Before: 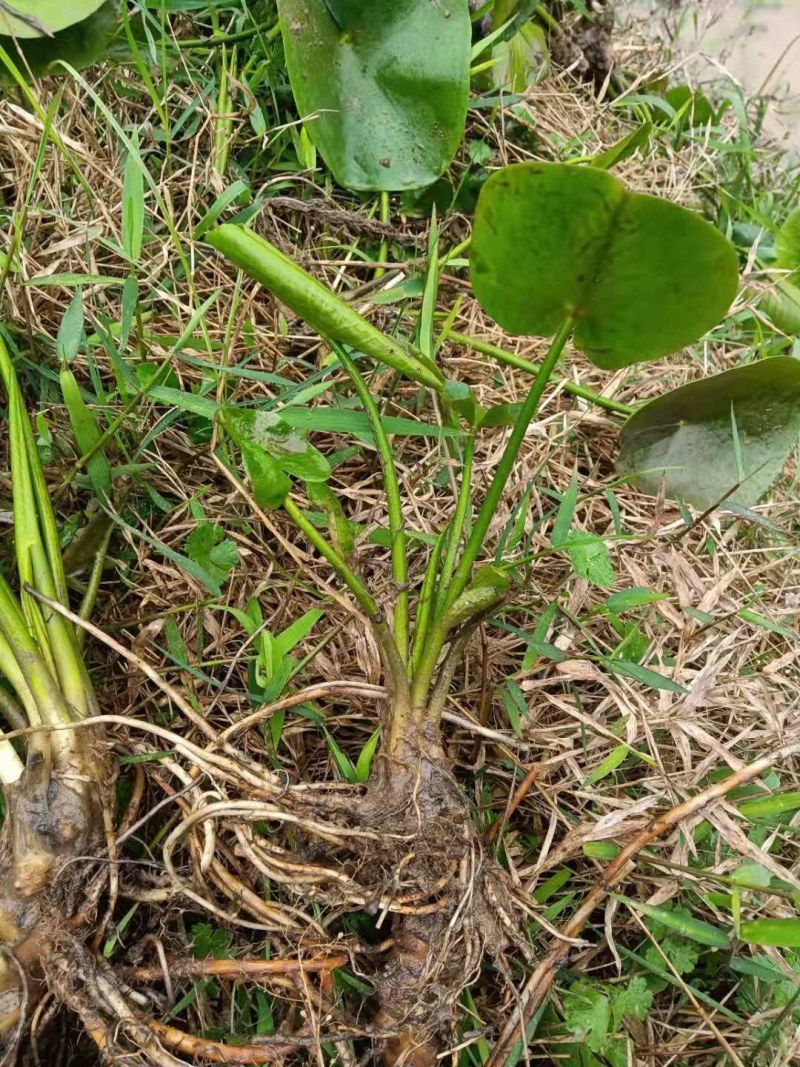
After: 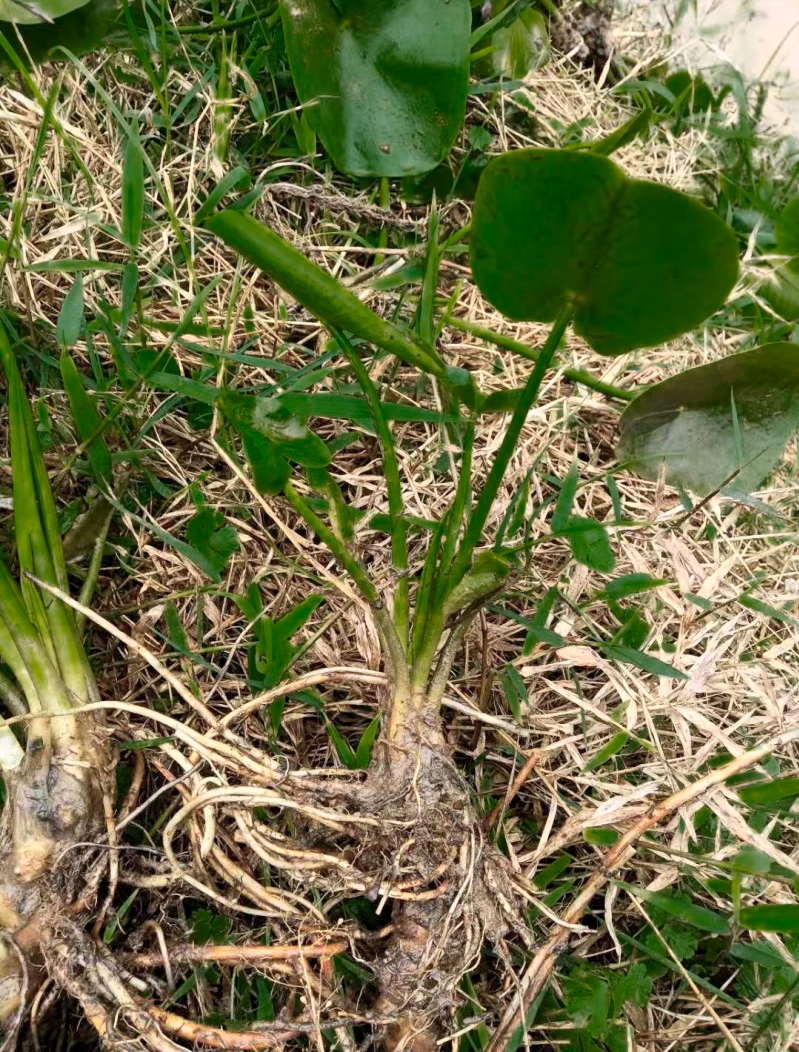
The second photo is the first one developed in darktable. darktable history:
crop: top 1.376%, right 0.026%
contrast brightness saturation: contrast 0.204, brightness 0.162, saturation 0.218
color zones: curves: ch0 [(0.25, 0.5) (0.347, 0.092) (0.75, 0.5)]; ch1 [(0.25, 0.5) (0.33, 0.51) (0.75, 0.5)]
color balance rgb: global offset › luminance -0.299%, global offset › hue 261.67°, perceptual saturation grading › global saturation -27.176%, global vibrance 20%
exposure: compensate highlight preservation false
